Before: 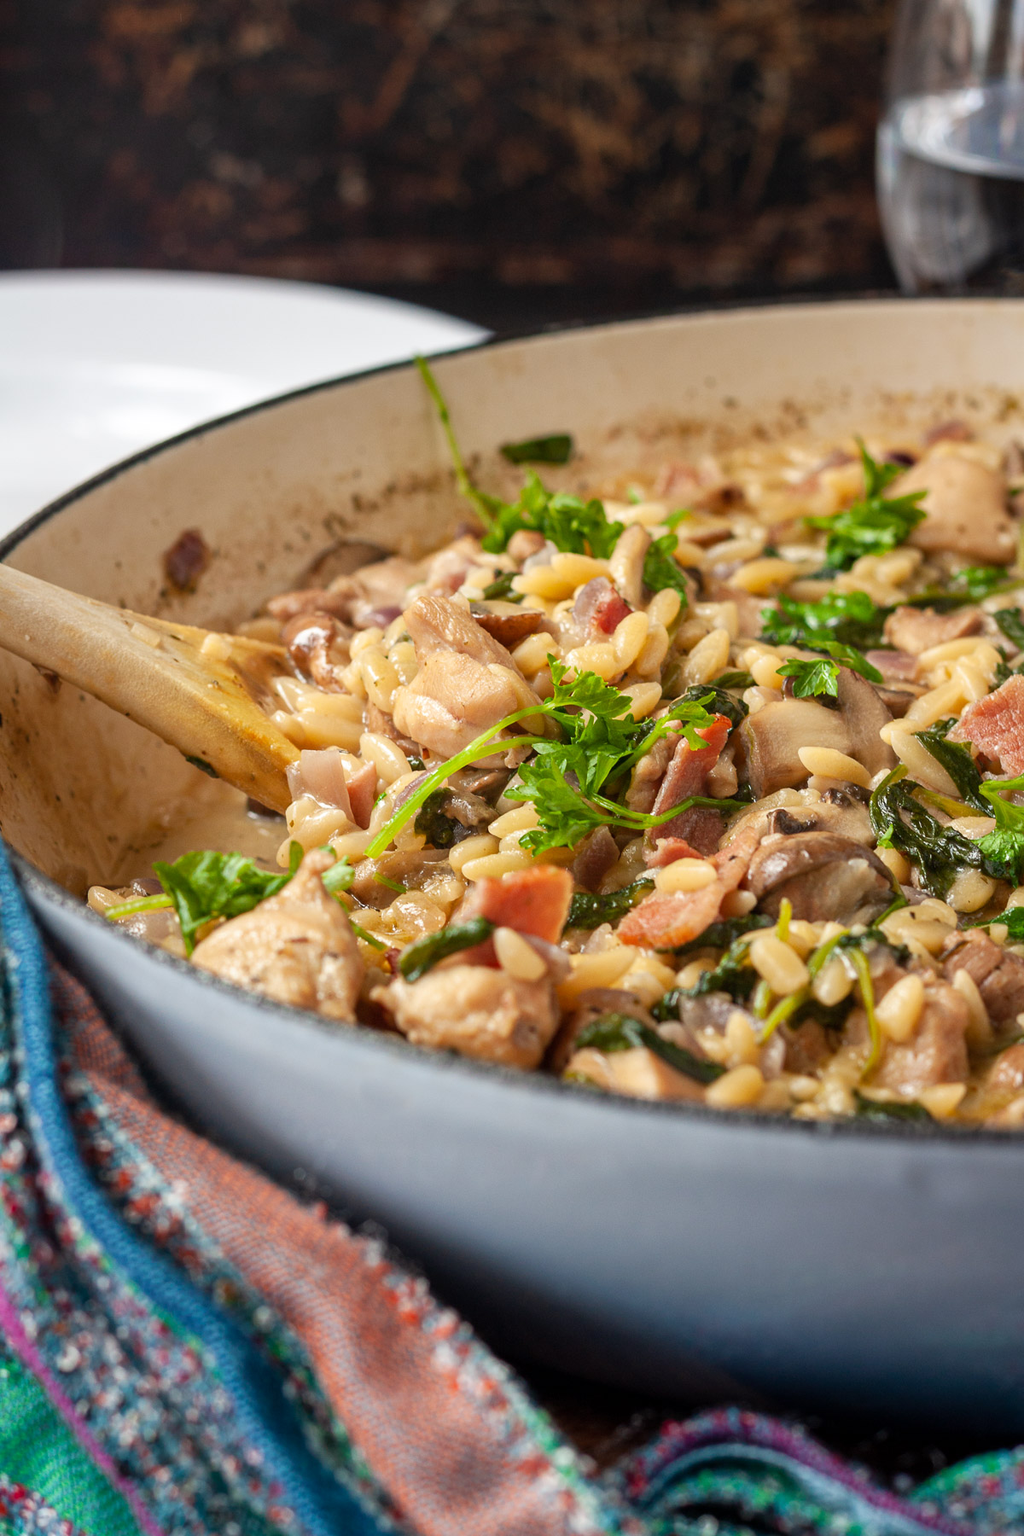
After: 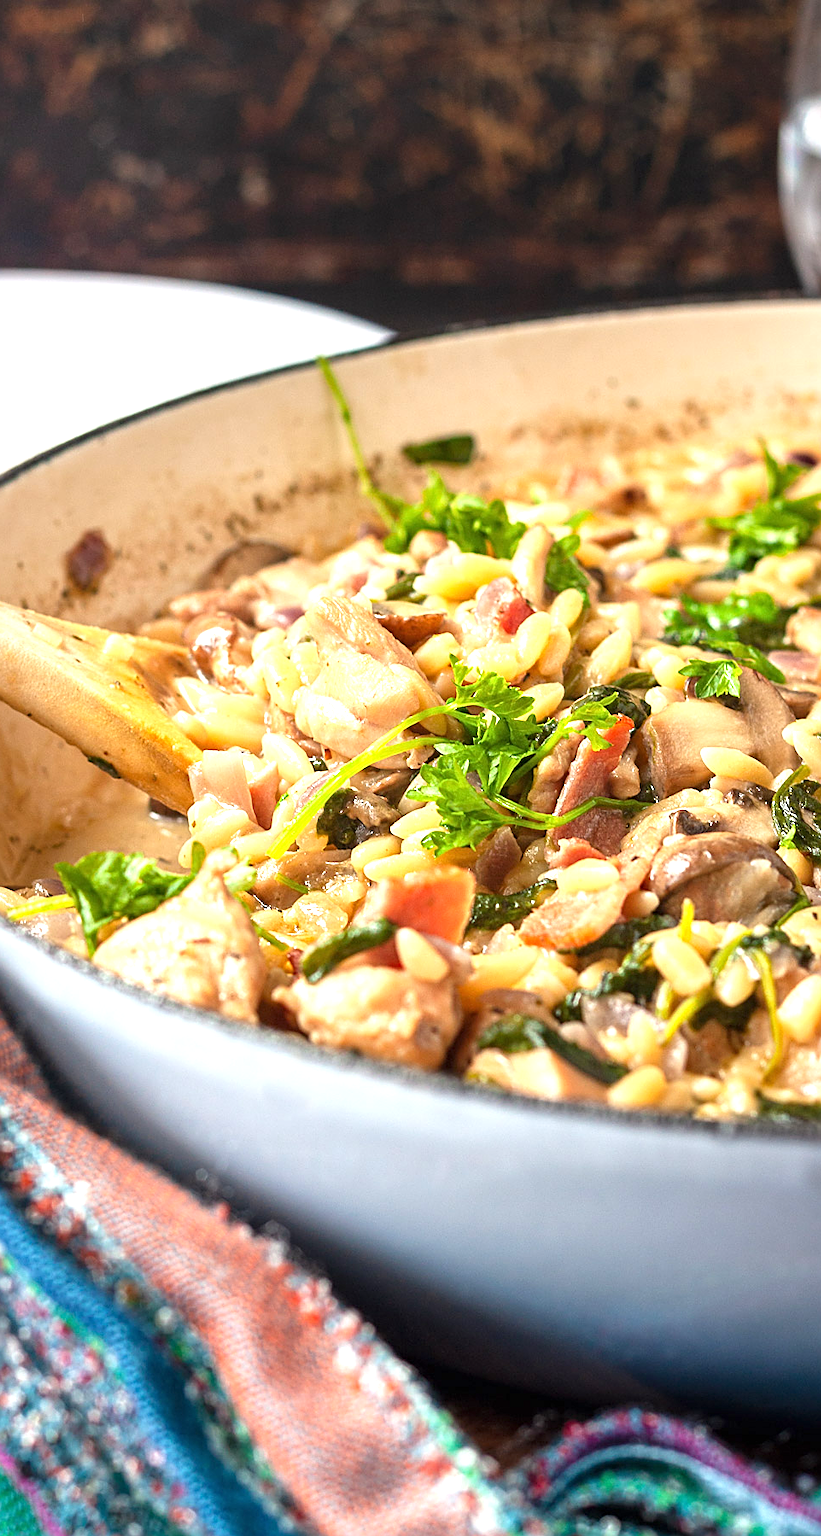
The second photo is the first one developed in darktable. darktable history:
exposure: black level correction 0, exposure 1.001 EV, compensate highlight preservation false
tone equalizer: -7 EV 0.138 EV, edges refinement/feathering 500, mask exposure compensation -1.57 EV, preserve details no
sharpen: amount 0.552
crop and rotate: left 9.608%, right 10.21%
